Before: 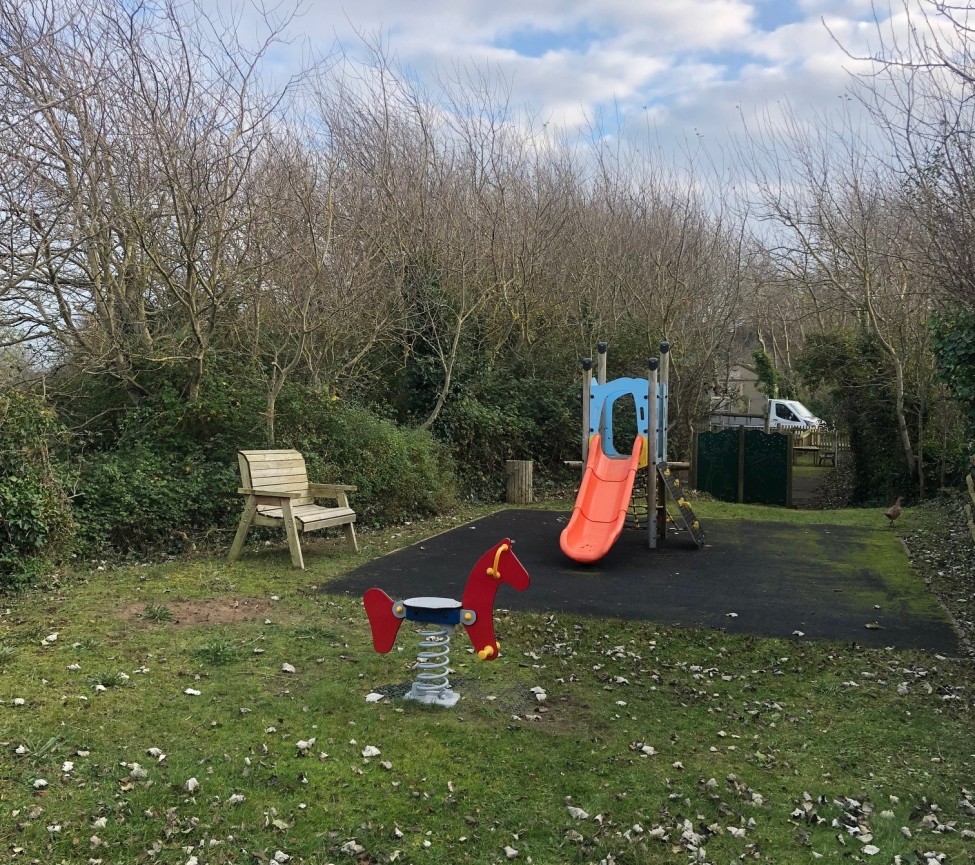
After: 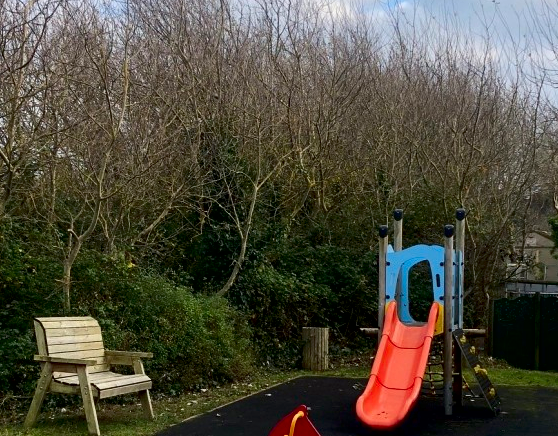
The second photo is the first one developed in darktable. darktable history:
contrast brightness saturation: contrast 0.121, brightness -0.125, saturation 0.196
exposure: black level correction 0.01, exposure 0.007 EV, compensate highlight preservation false
shadows and highlights: shadows -9.88, white point adjustment 1.64, highlights 9.09
crop: left 21.014%, top 15.413%, right 21.743%, bottom 34.119%
